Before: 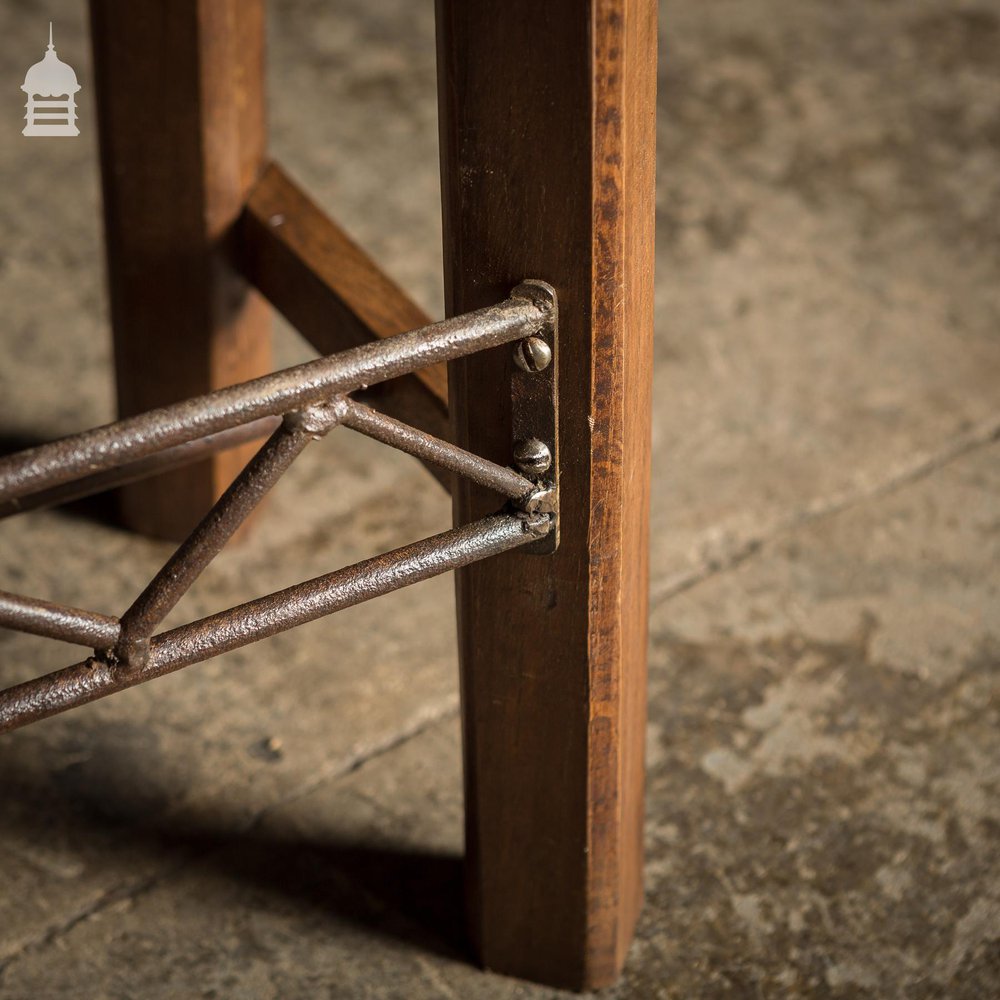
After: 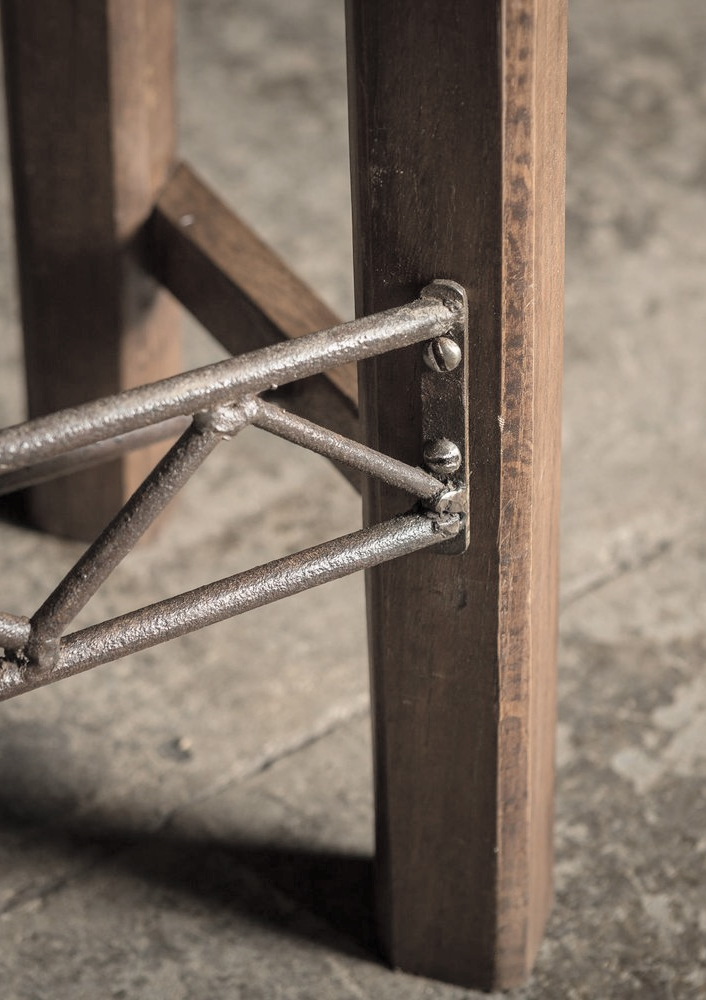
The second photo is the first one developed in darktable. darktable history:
contrast brightness saturation: brightness 0.189, saturation -0.487
crop and rotate: left 9.049%, right 20.287%
